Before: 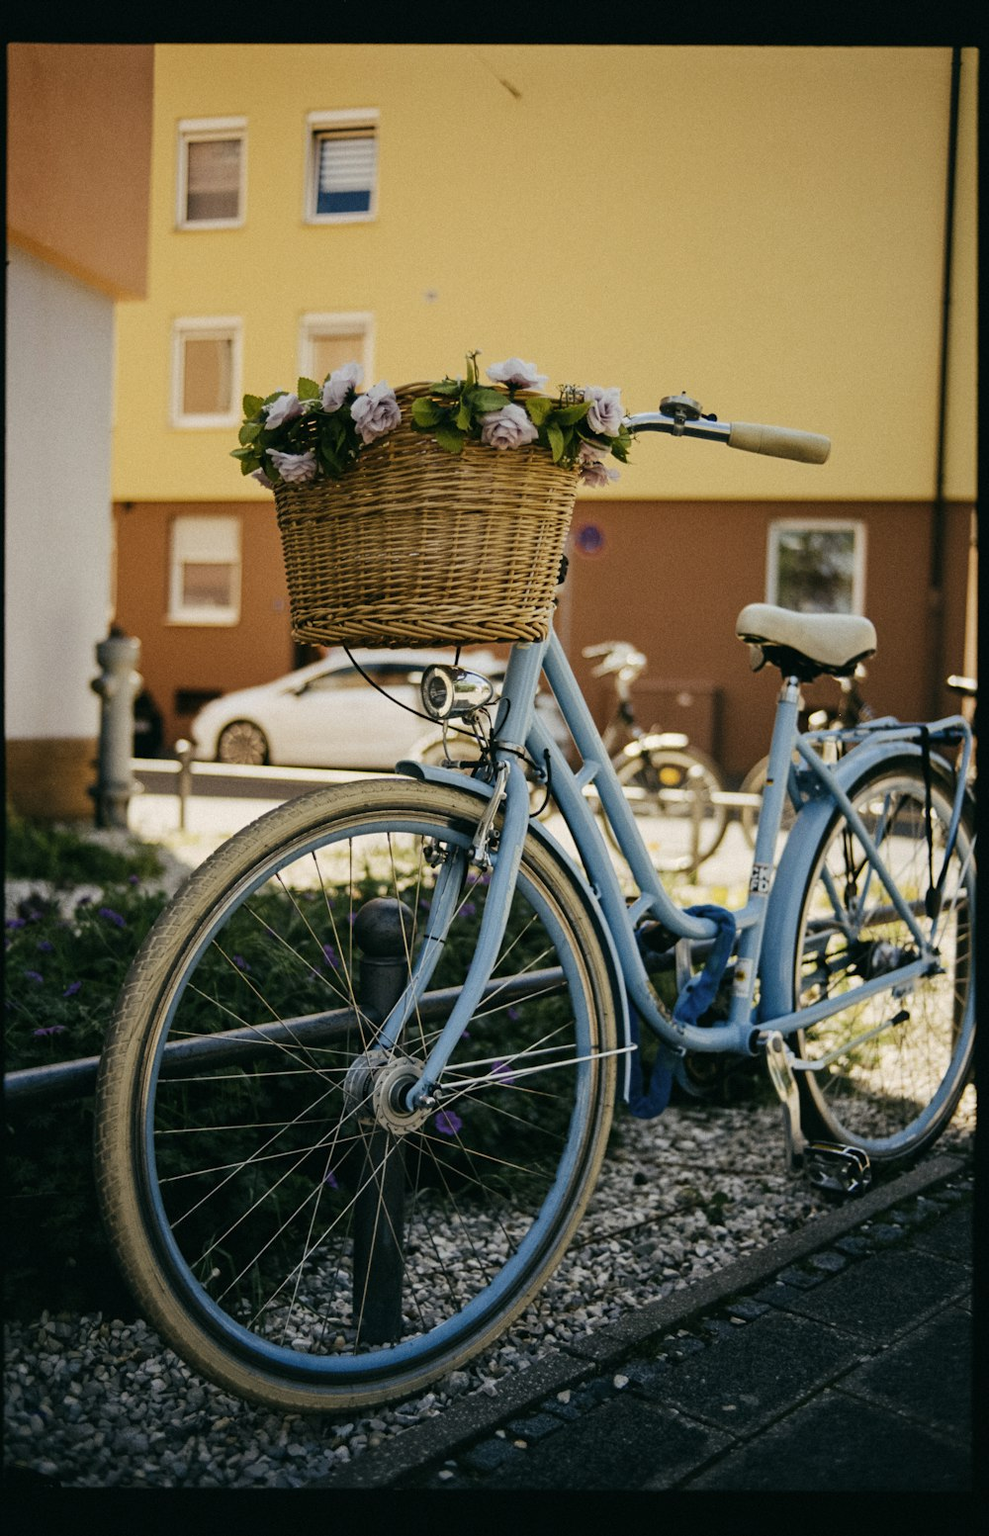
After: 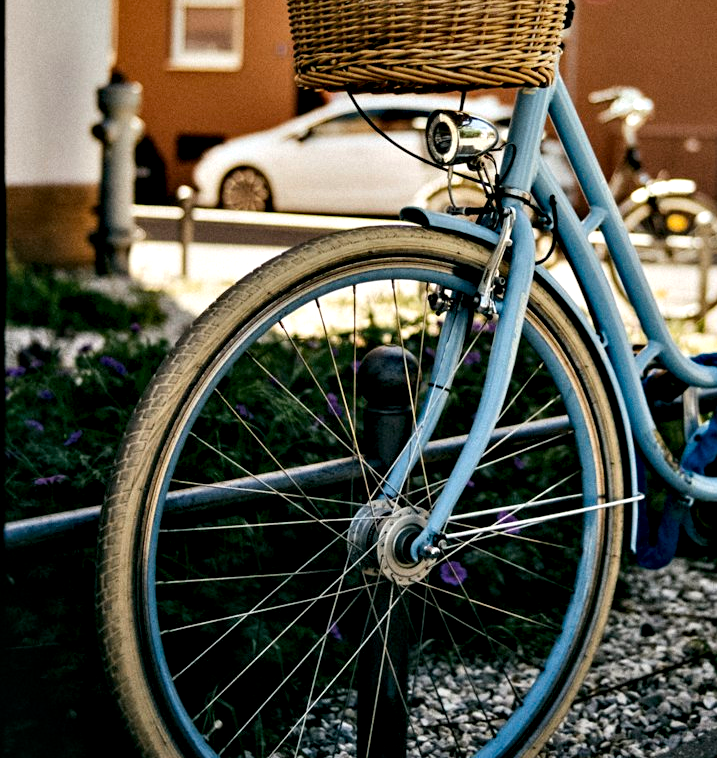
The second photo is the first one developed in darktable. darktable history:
crop: top 36.221%, right 28.07%, bottom 14.967%
contrast equalizer: y [[0.6 ×6], [0.55 ×6], [0 ×6], [0 ×6], [0 ×6]]
